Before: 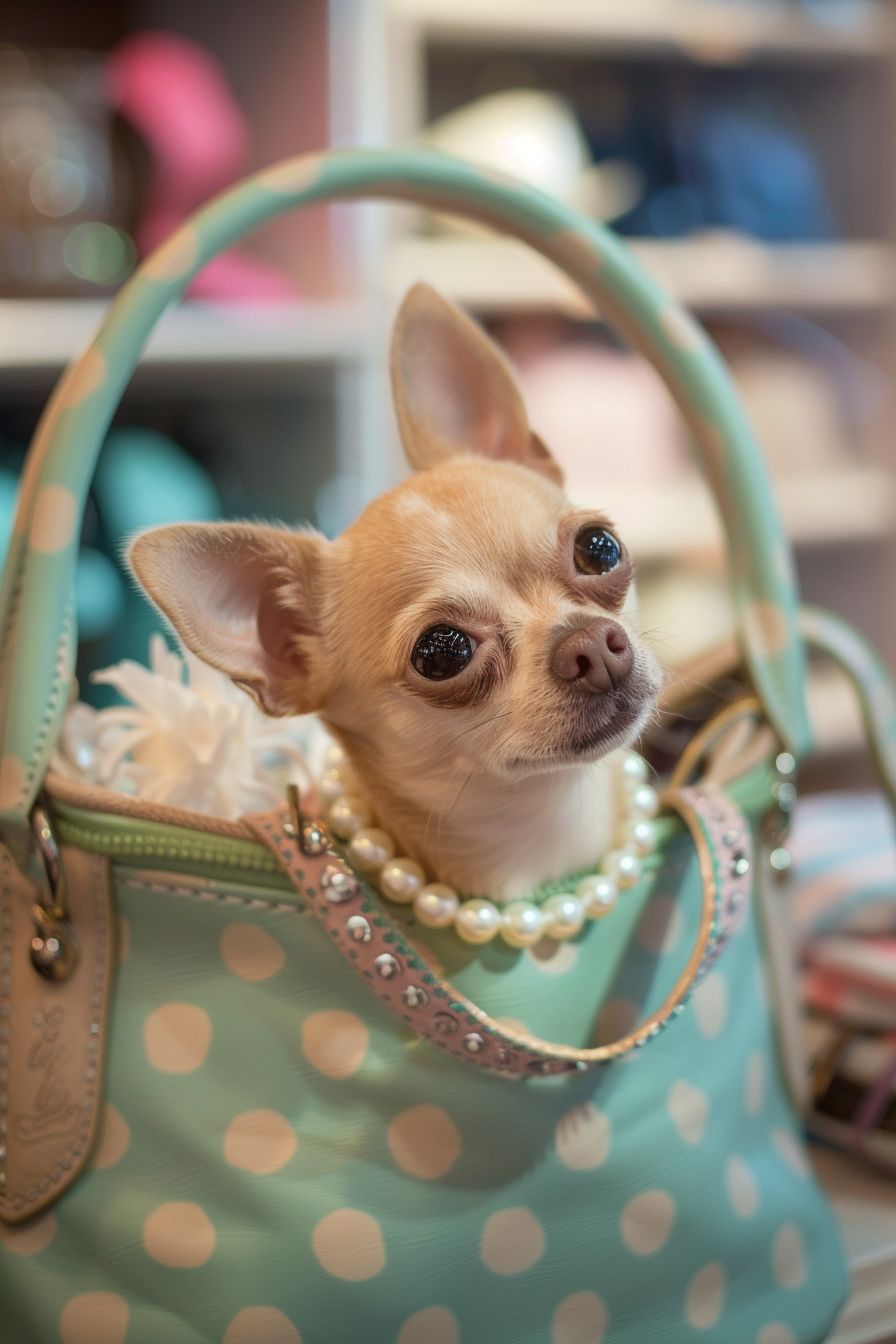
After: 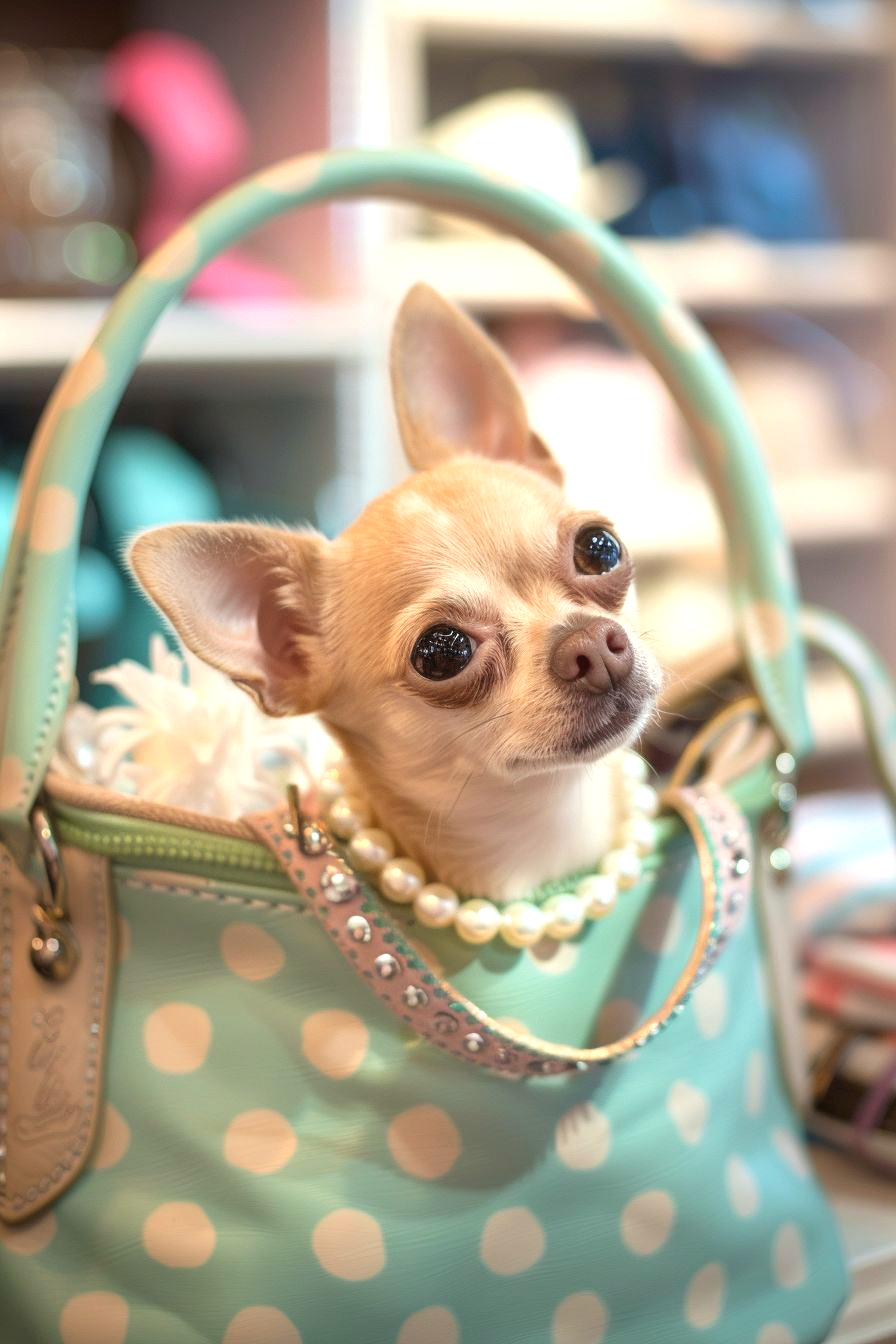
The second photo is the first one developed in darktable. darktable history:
exposure: black level correction 0, exposure 0.7 EV, compensate highlight preservation false
white balance: red 1.009, blue 0.985
